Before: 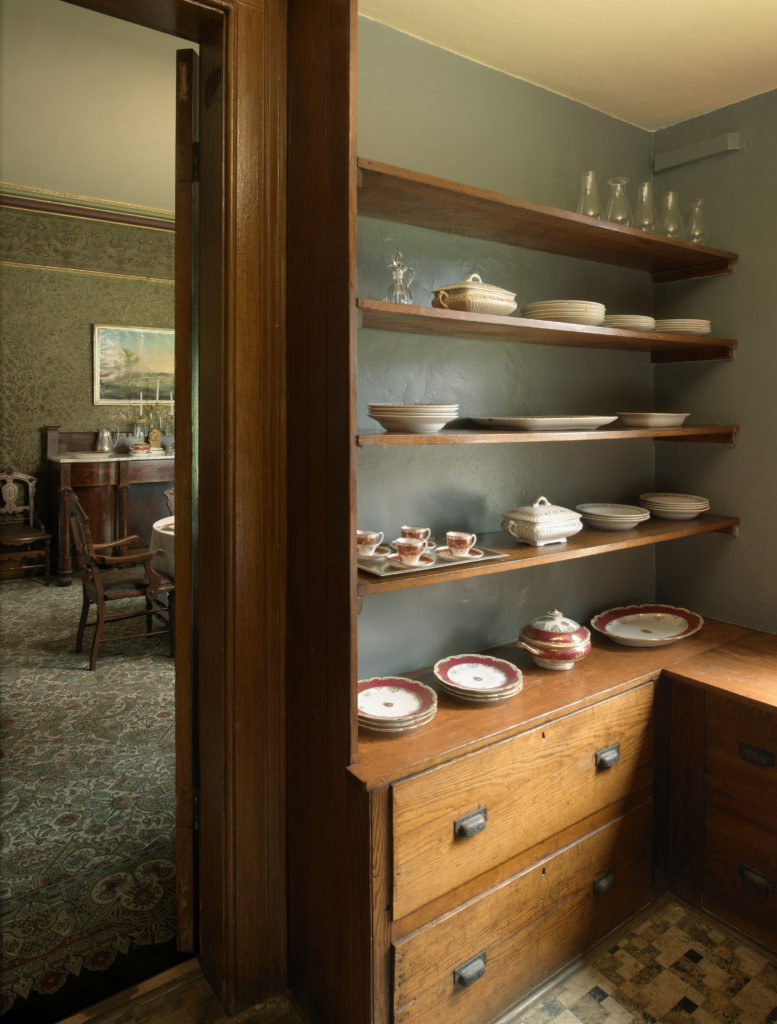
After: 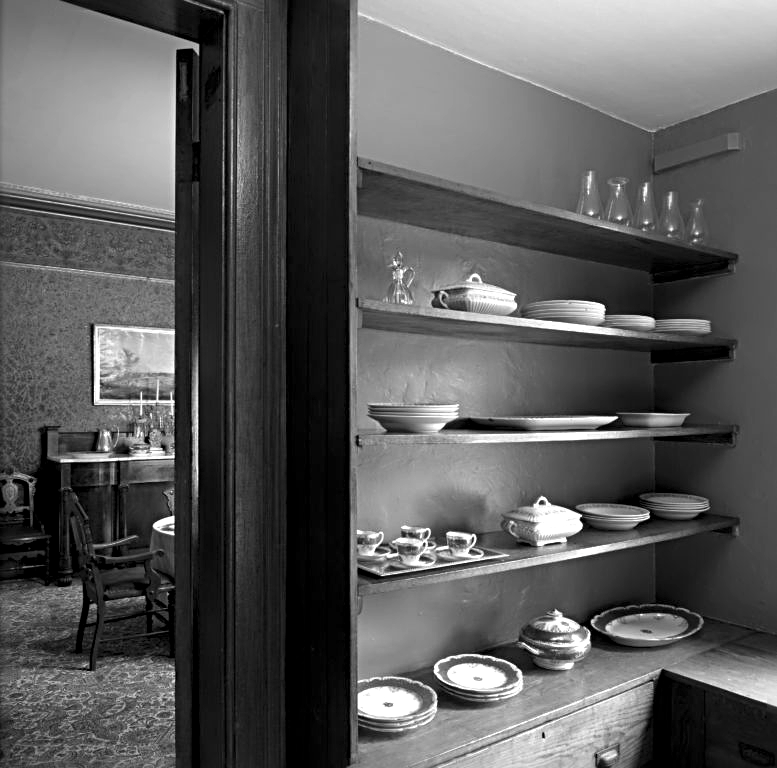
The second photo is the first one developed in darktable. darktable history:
levels: levels [0.055, 0.477, 0.9]
crop: bottom 24.988%
sharpen: radius 4
monochrome: on, module defaults
